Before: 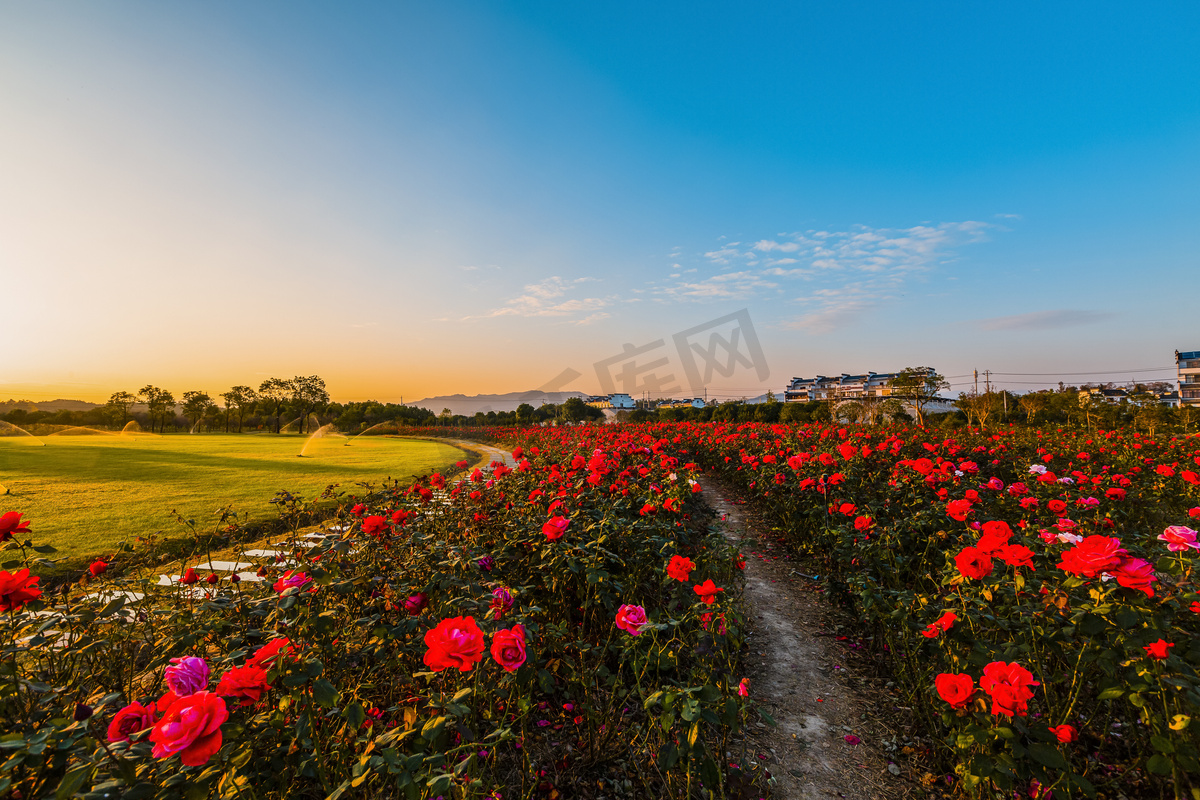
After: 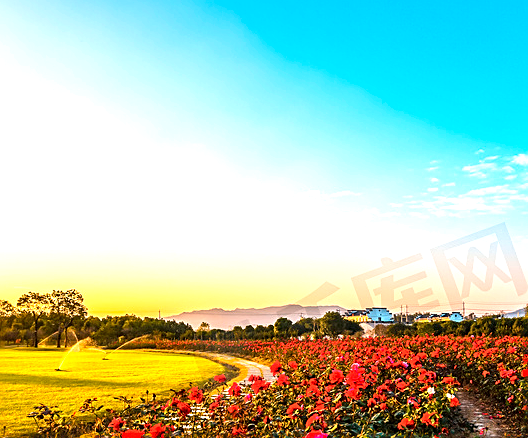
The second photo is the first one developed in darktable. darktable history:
sharpen: on, module defaults
crop: left 20.248%, top 10.86%, right 35.675%, bottom 34.321%
exposure: black level correction 0, exposure 1.2 EV, compensate highlight preservation false
